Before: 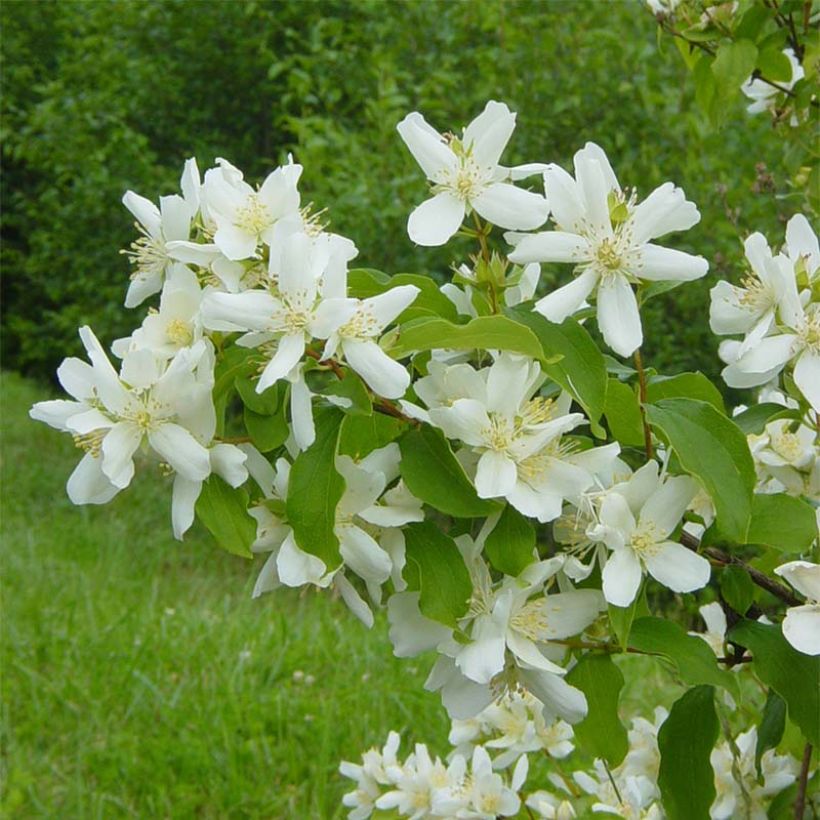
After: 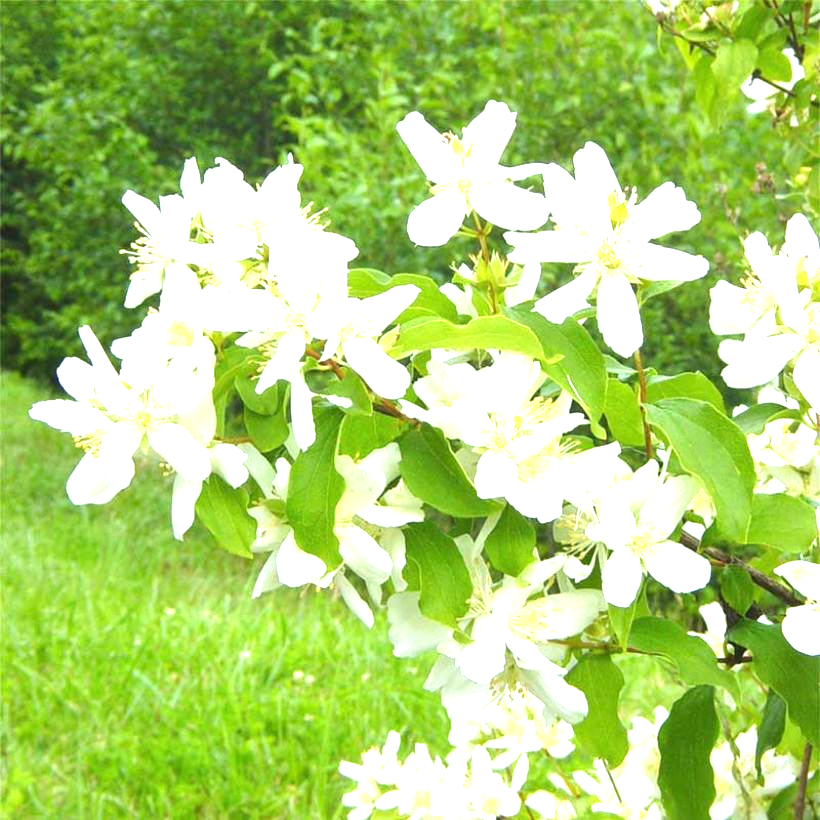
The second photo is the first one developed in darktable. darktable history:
exposure: black level correction 0, exposure 1.74 EV, compensate exposure bias true, compensate highlight preservation false
